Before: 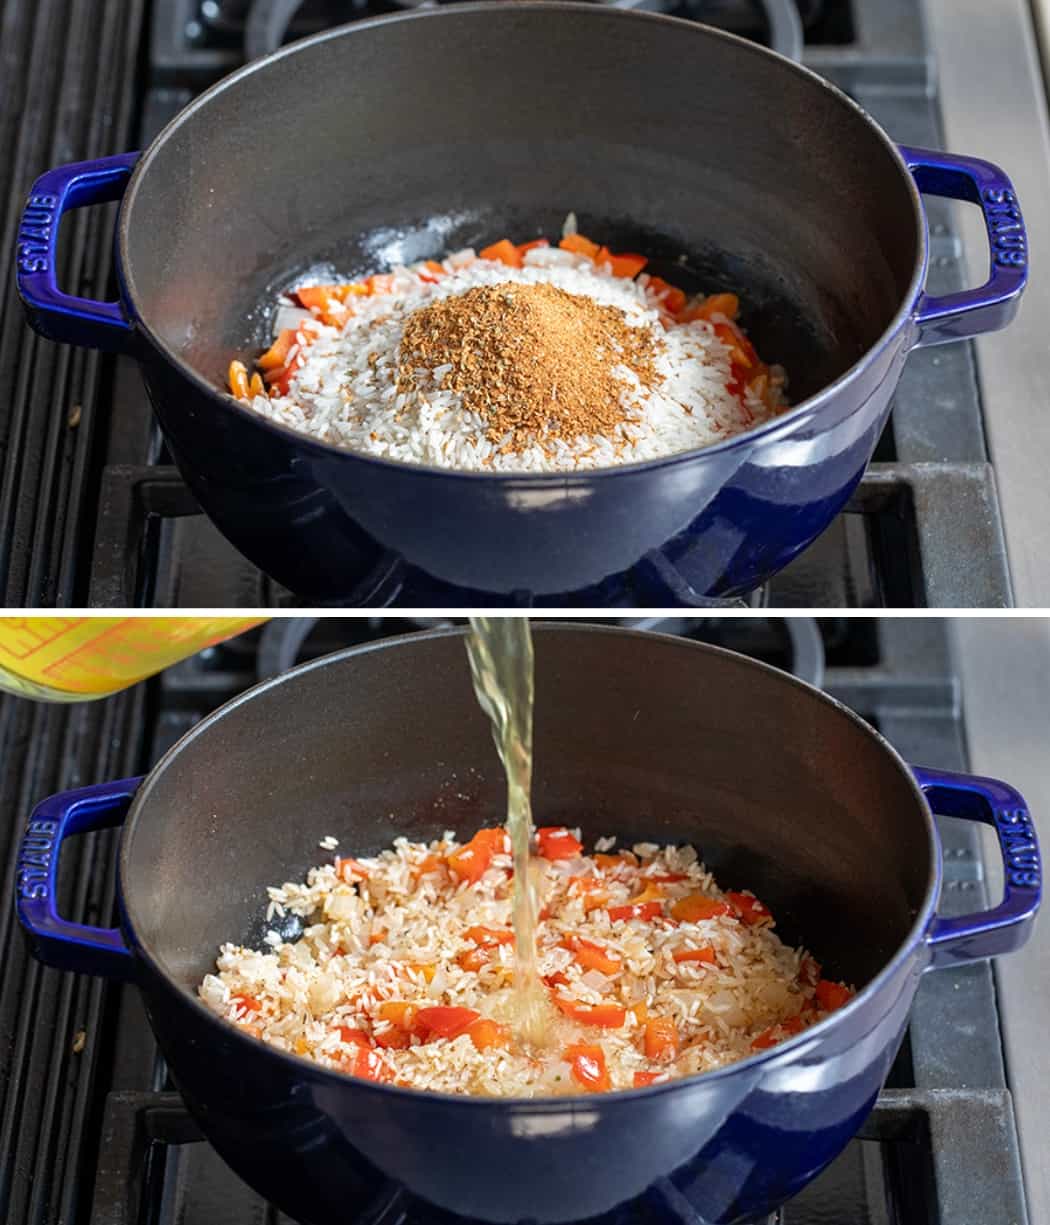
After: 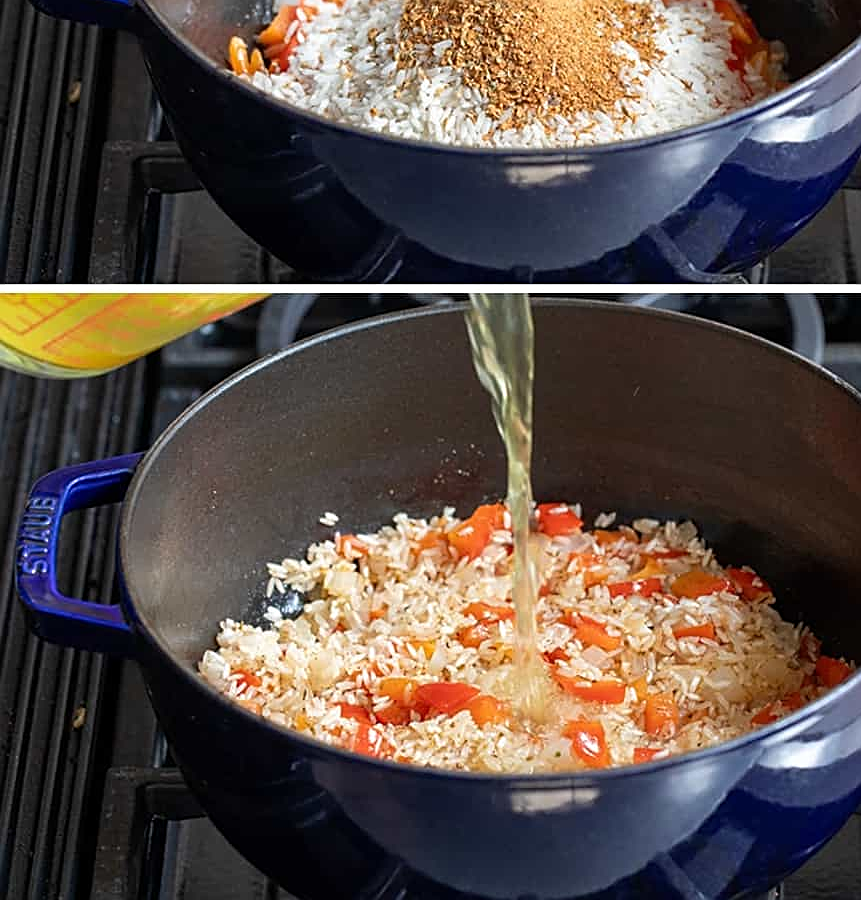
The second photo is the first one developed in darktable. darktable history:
sharpen: on, module defaults
exposure: compensate exposure bias true, compensate highlight preservation false
crop: top 26.531%, right 17.959%
